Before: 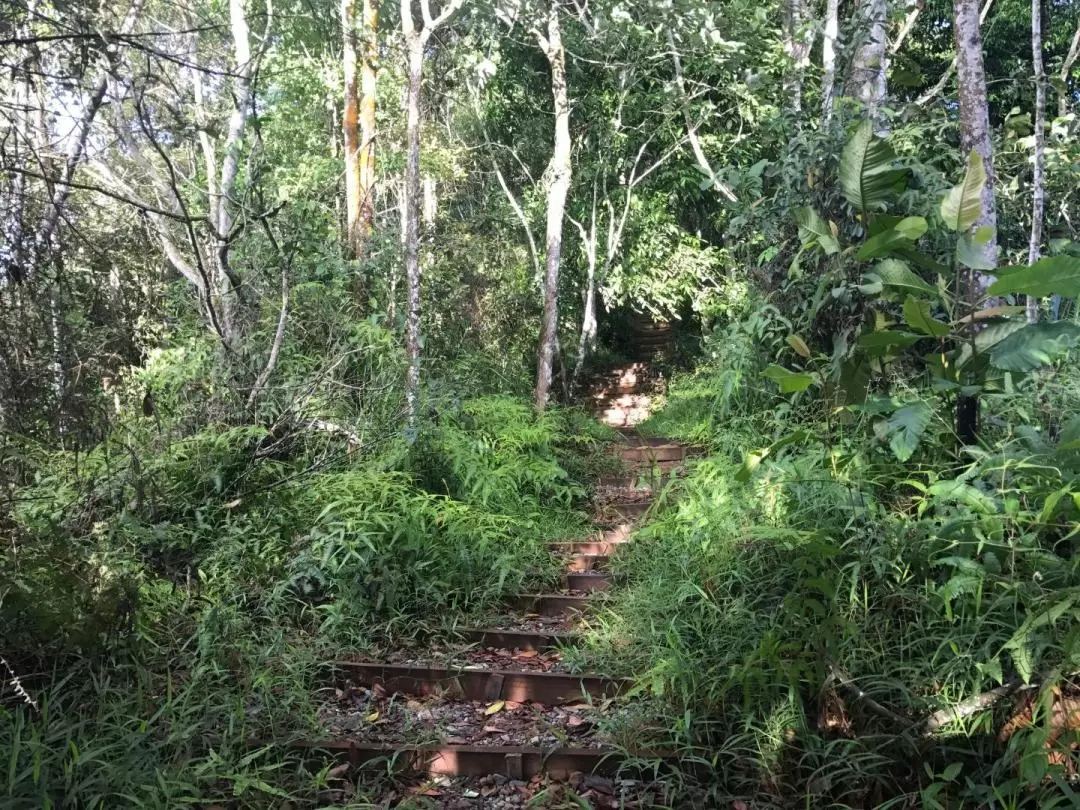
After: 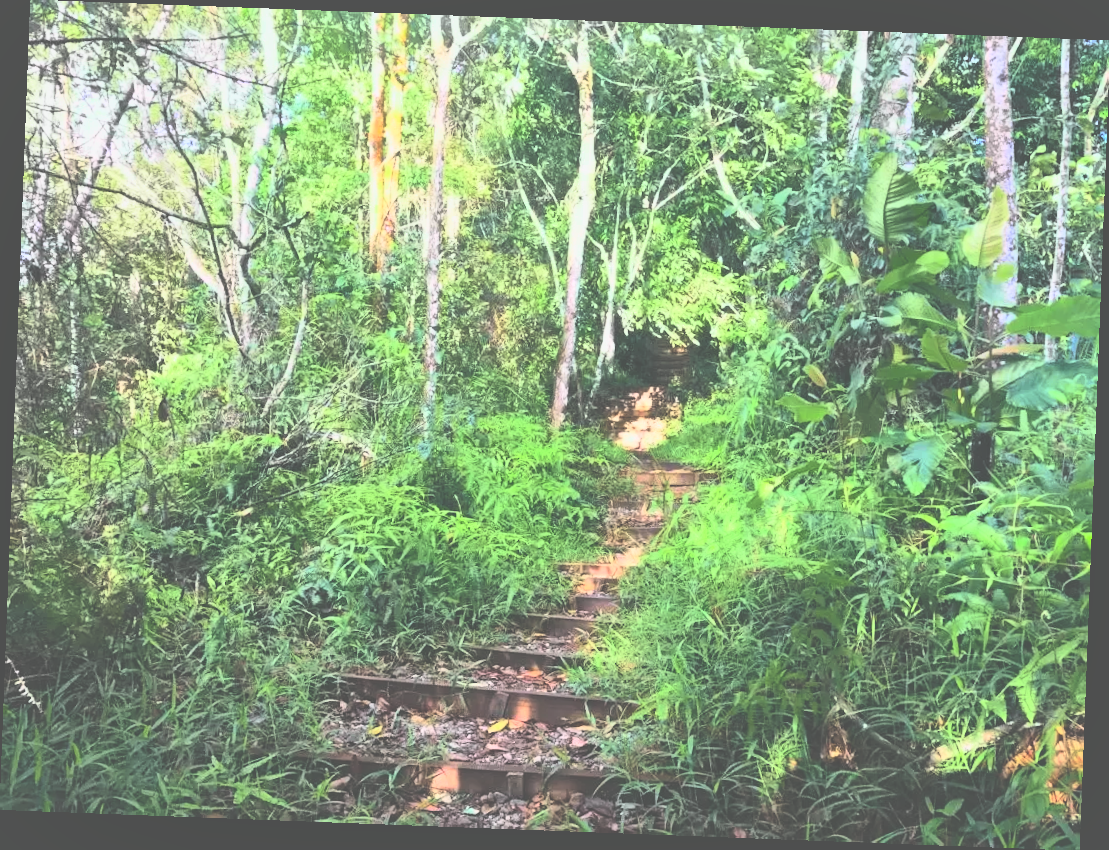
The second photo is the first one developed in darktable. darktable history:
contrast brightness saturation: contrast 0.14
shadows and highlights: on, module defaults
rotate and perspective: rotation 2.17°, automatic cropping off
exposure: black level correction -0.062, exposure -0.05 EV, compensate highlight preservation false
base curve: curves: ch0 [(0, 0) (0.005, 0.002) (0.193, 0.295) (0.399, 0.664) (0.75, 0.928) (1, 1)]
tone curve: curves: ch0 [(0, 0.003) (0.044, 0.032) (0.12, 0.089) (0.19, 0.175) (0.271, 0.294) (0.457, 0.546) (0.588, 0.71) (0.701, 0.815) (0.86, 0.922) (1, 0.982)]; ch1 [(0, 0) (0.247, 0.215) (0.433, 0.382) (0.466, 0.426) (0.493, 0.481) (0.501, 0.5) (0.517, 0.524) (0.557, 0.582) (0.598, 0.651) (0.671, 0.735) (0.796, 0.85) (1, 1)]; ch2 [(0, 0) (0.249, 0.216) (0.357, 0.317) (0.448, 0.432) (0.478, 0.492) (0.498, 0.499) (0.517, 0.53) (0.537, 0.57) (0.569, 0.623) (0.61, 0.663) (0.706, 0.75) (0.808, 0.809) (0.991, 0.968)], color space Lab, independent channels, preserve colors none
